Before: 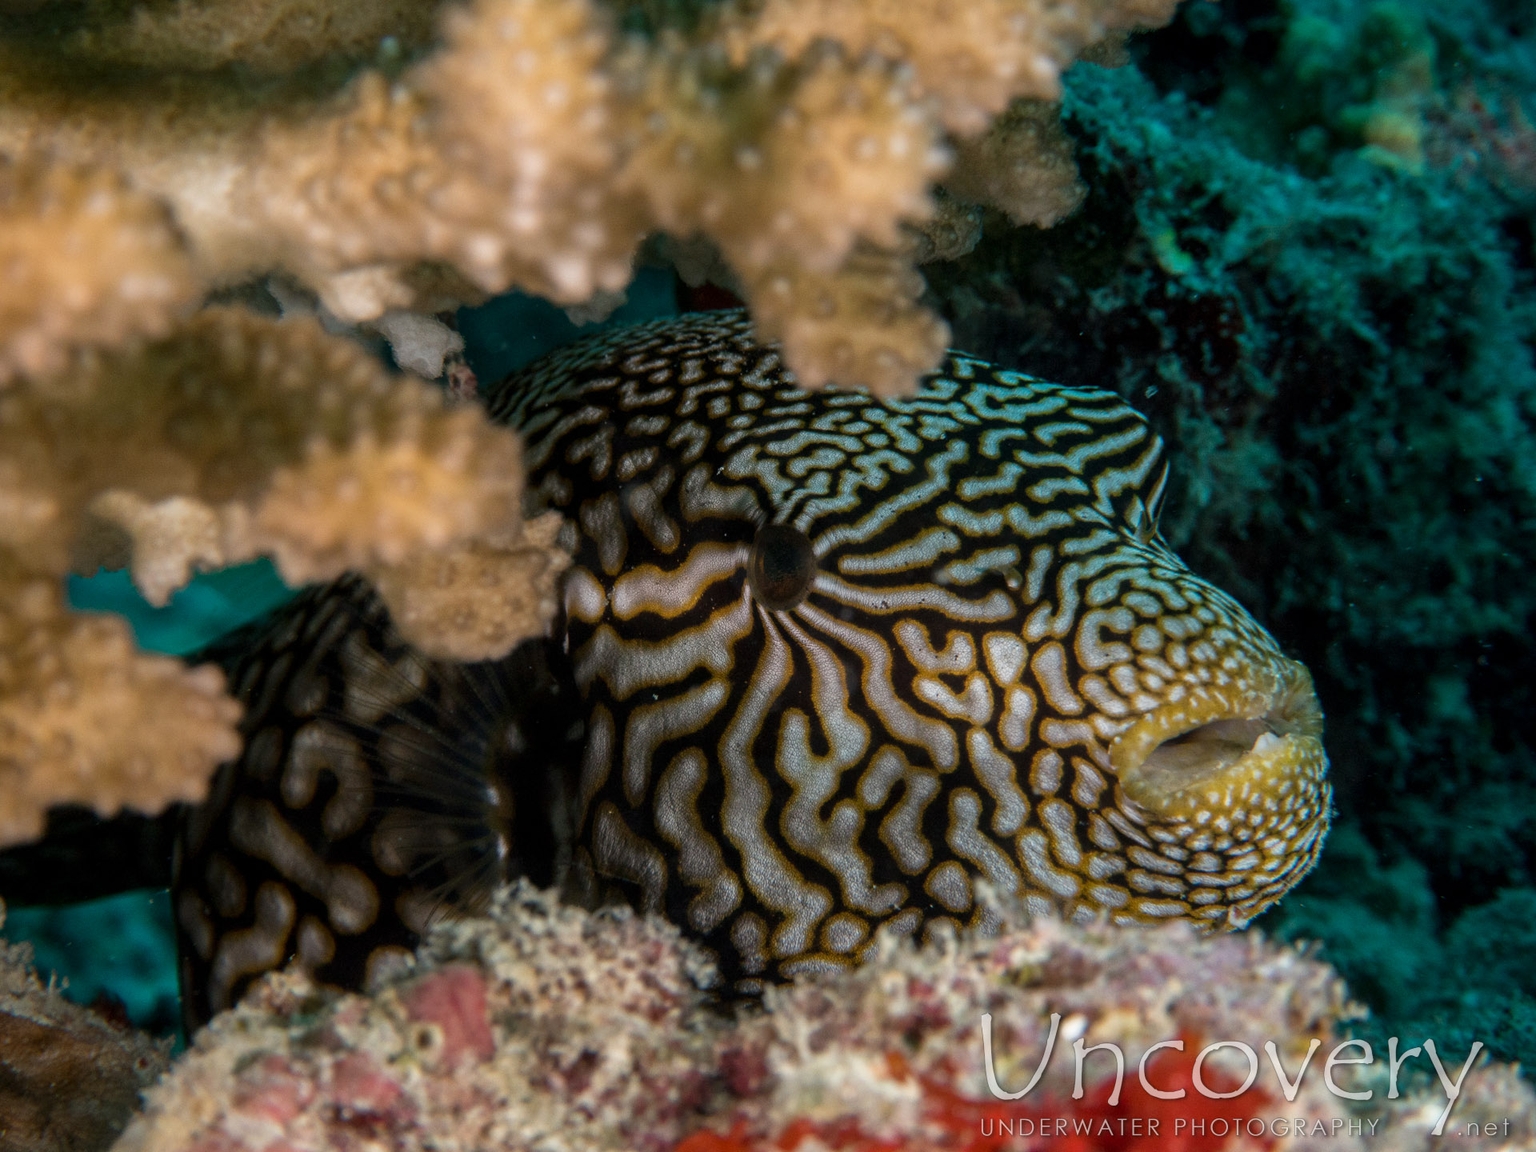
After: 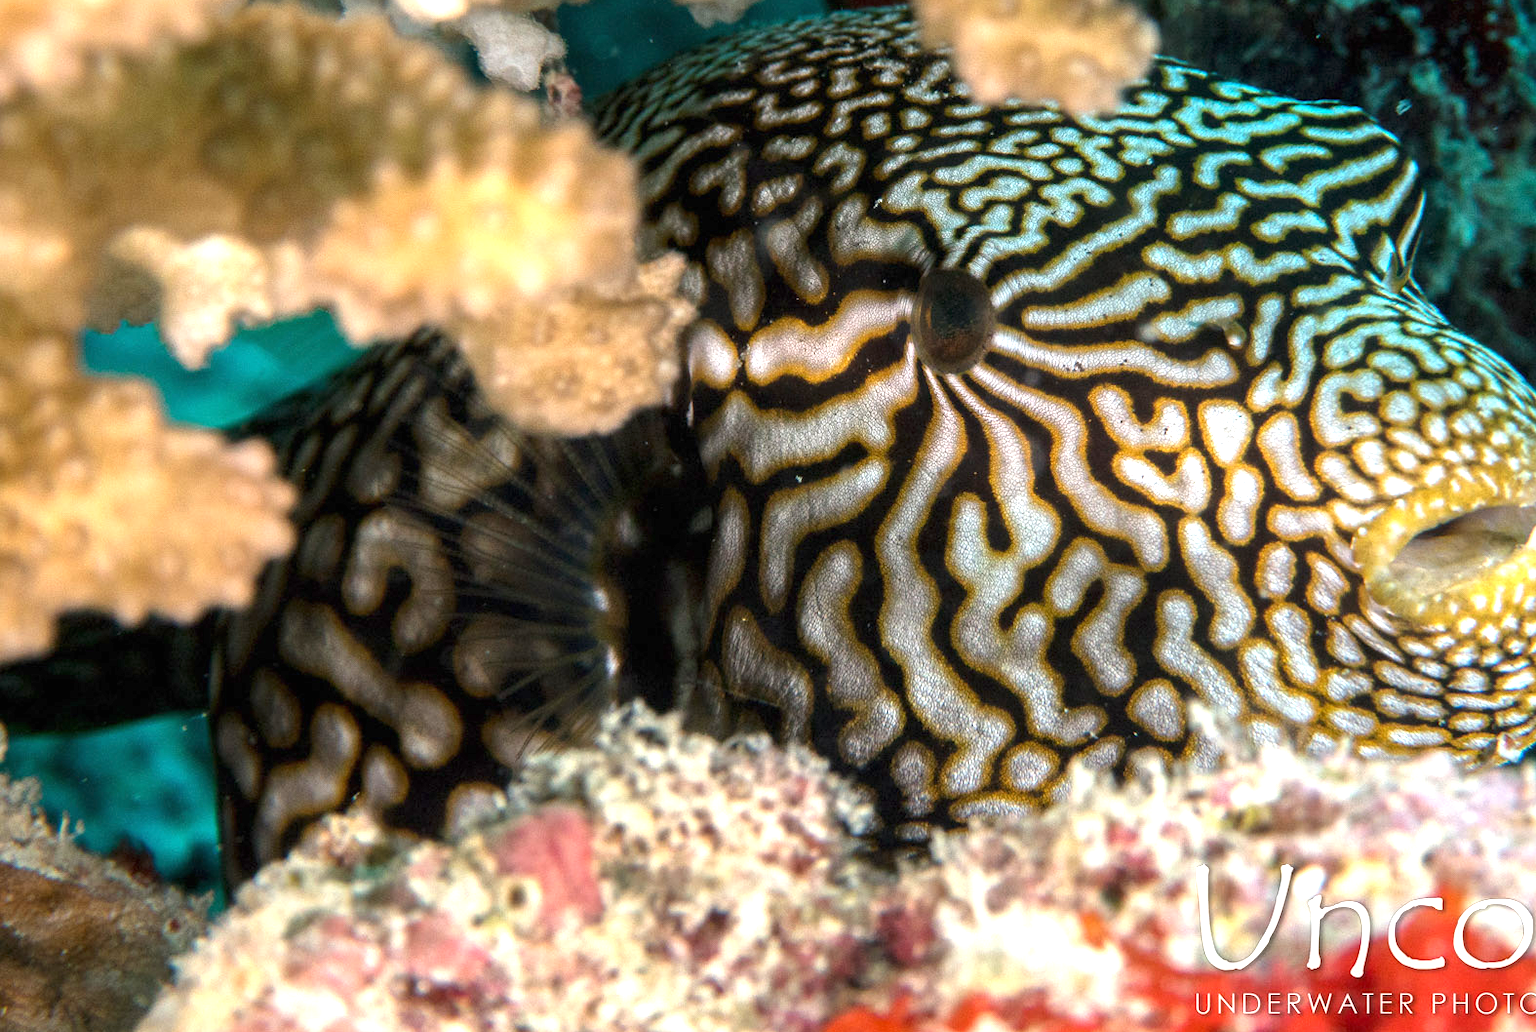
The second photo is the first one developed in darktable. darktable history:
exposure: black level correction 0, exposure 1.519 EV, compensate highlight preservation false
crop: top 26.41%, right 17.942%
